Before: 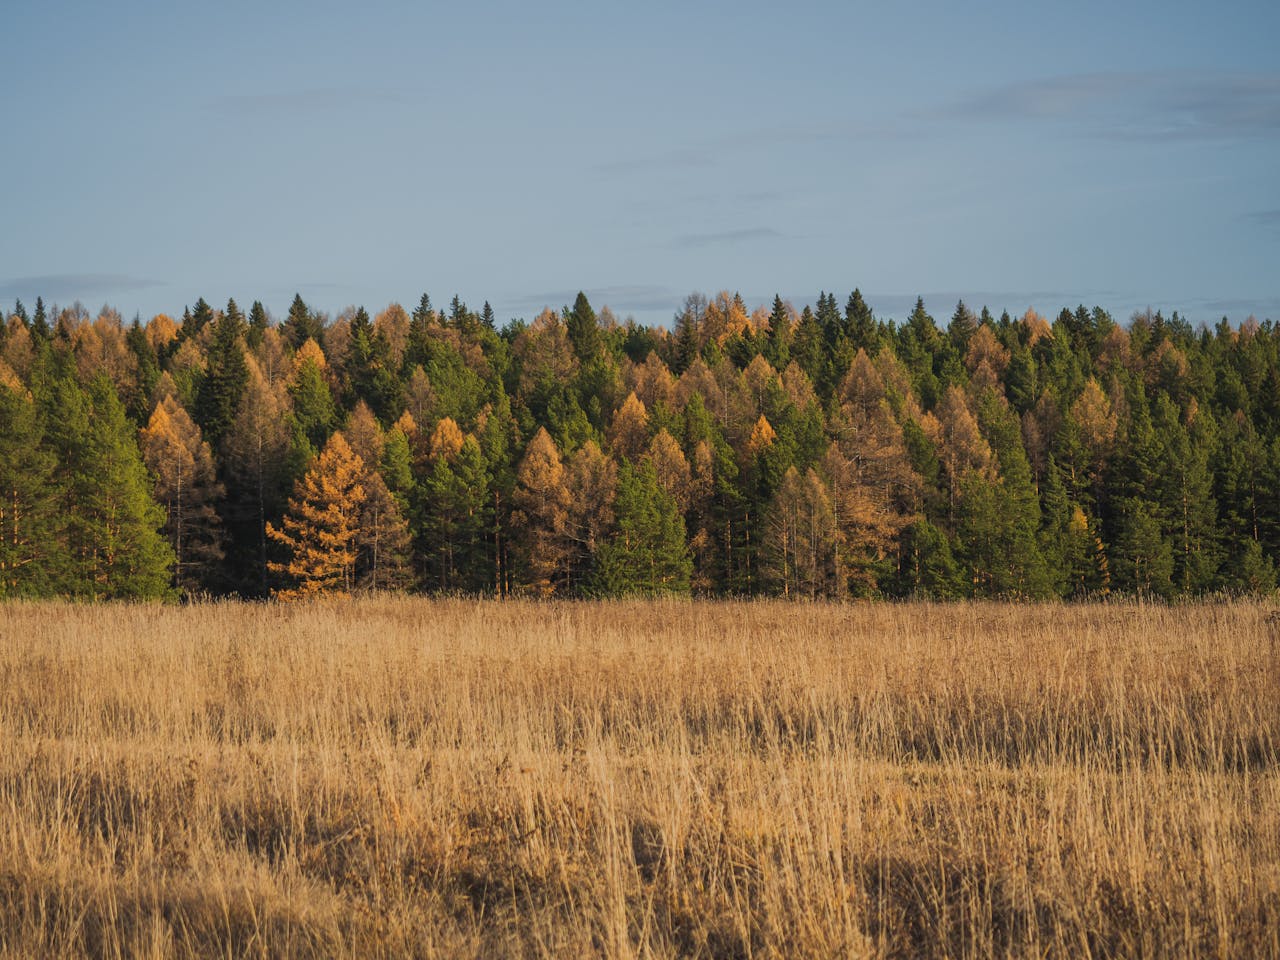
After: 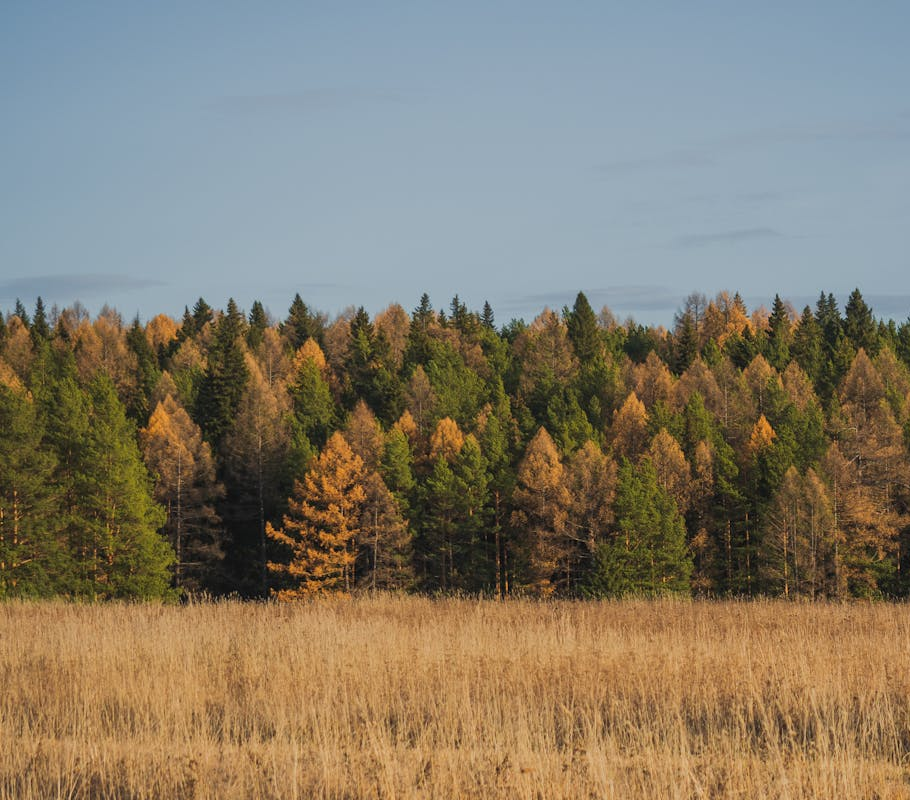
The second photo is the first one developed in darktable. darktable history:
crop: right 28.885%, bottom 16.626%
color balance: contrast fulcrum 17.78%
